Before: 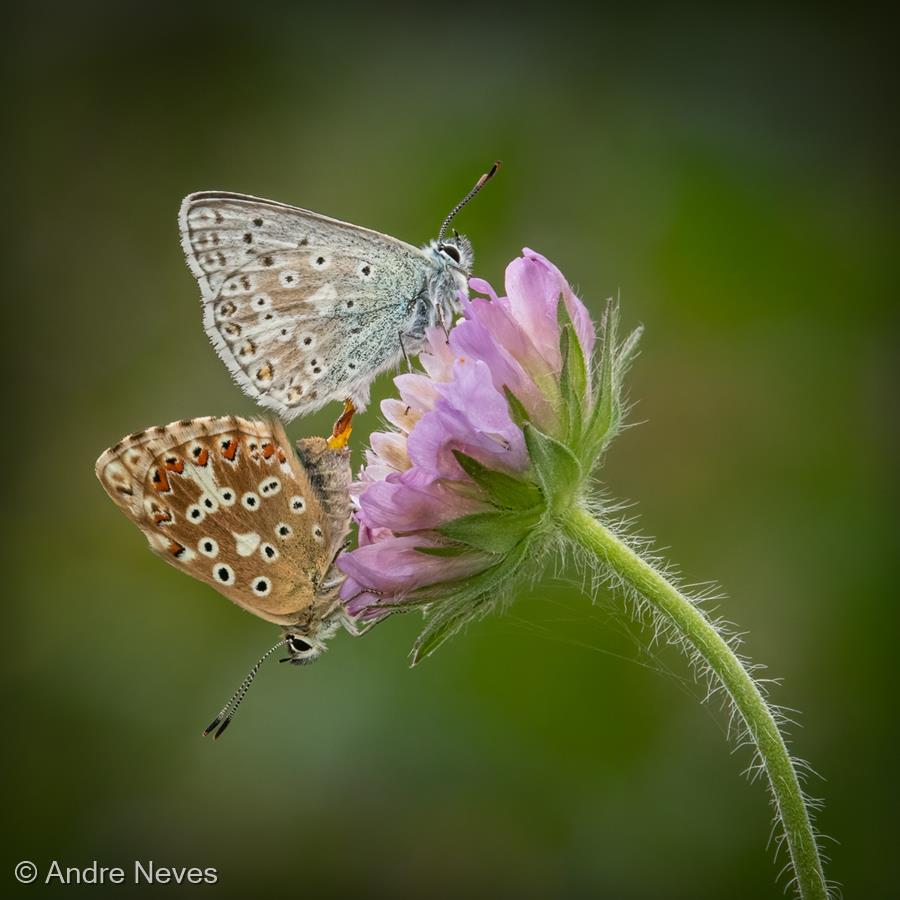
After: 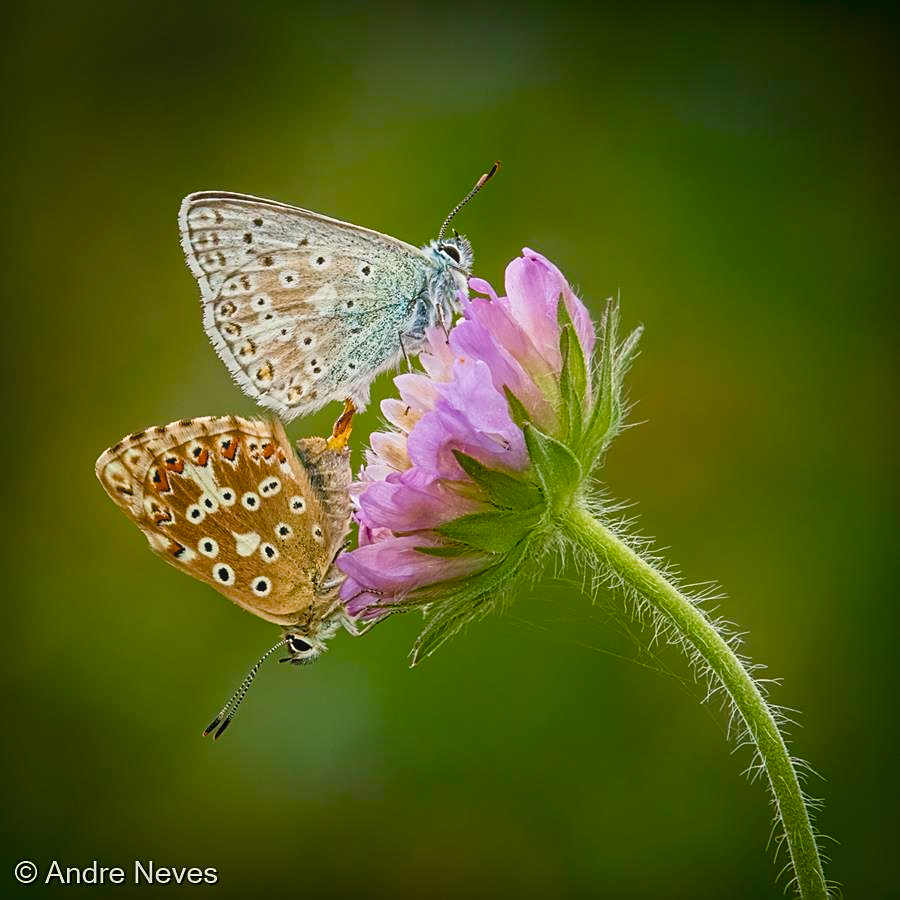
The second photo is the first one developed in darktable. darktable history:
bloom: size 38%, threshold 95%, strength 30%
color balance rgb: global offset › luminance -0.5%, perceptual saturation grading › highlights -17.77%, perceptual saturation grading › mid-tones 33.1%, perceptual saturation grading › shadows 50.52%, perceptual brilliance grading › highlights 10.8%, perceptual brilliance grading › shadows -10.8%, global vibrance 24.22%, contrast -25%
sharpen: on, module defaults
color zones: curves: ch1 [(0.077, 0.436) (0.25, 0.5) (0.75, 0.5)]
velvia: on, module defaults
tone curve: curves: ch0 [(0, 0) (0.003, 0.01) (0.011, 0.015) (0.025, 0.023) (0.044, 0.037) (0.069, 0.055) (0.1, 0.08) (0.136, 0.114) (0.177, 0.155) (0.224, 0.201) (0.277, 0.254) (0.335, 0.319) (0.399, 0.387) (0.468, 0.459) (0.543, 0.544) (0.623, 0.634) (0.709, 0.731) (0.801, 0.827) (0.898, 0.921) (1, 1)], color space Lab, independent channels, preserve colors none
